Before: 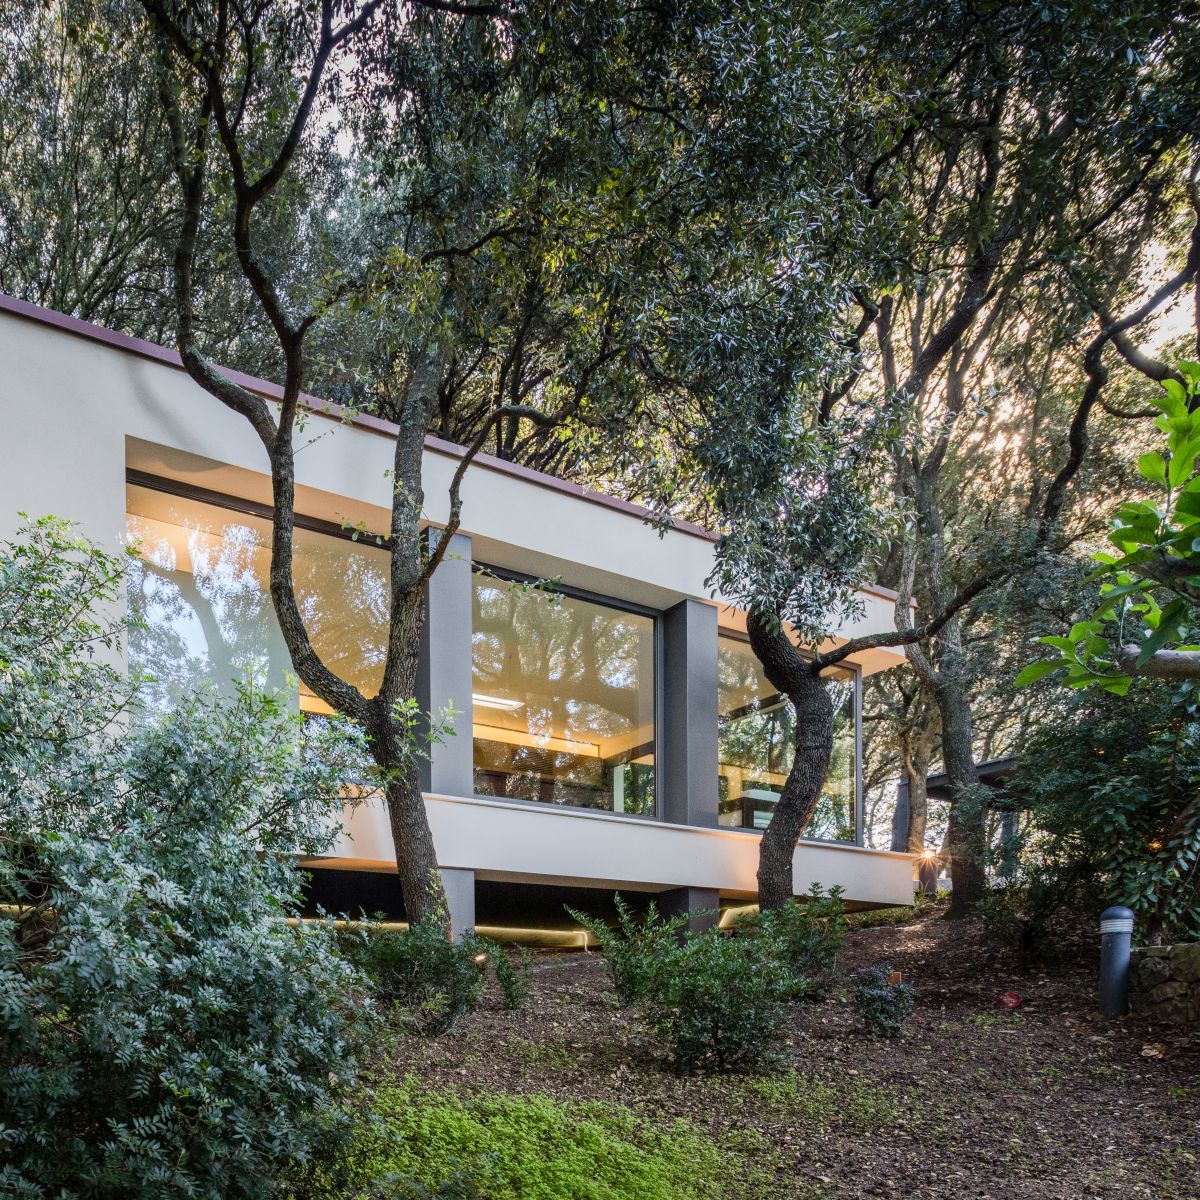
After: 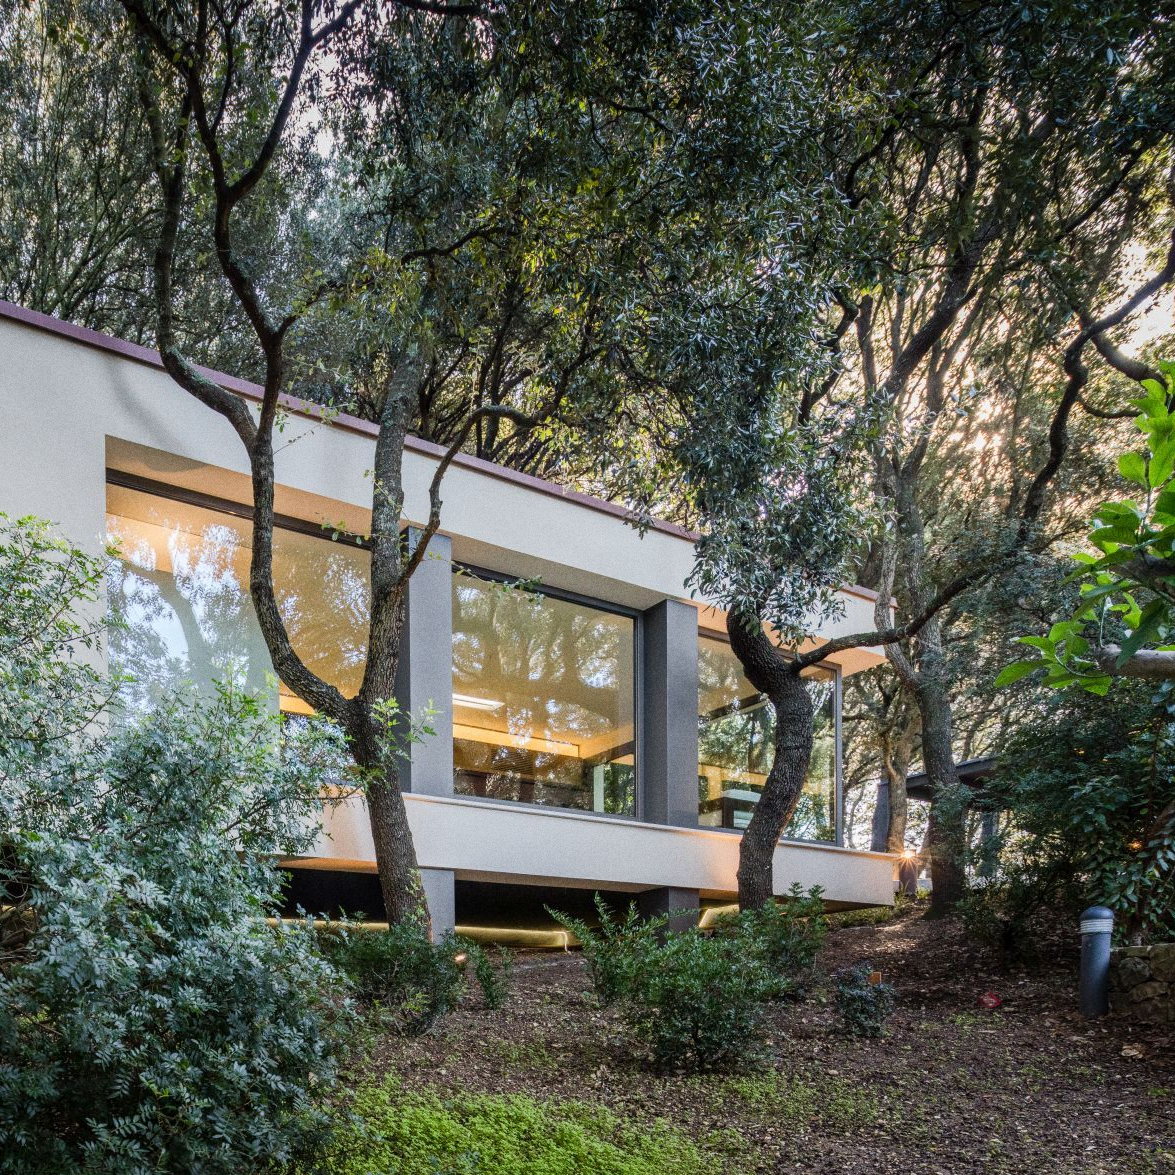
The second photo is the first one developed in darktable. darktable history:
crop: left 1.743%, right 0.268%, bottom 2.011%
grain: coarseness 0.09 ISO
